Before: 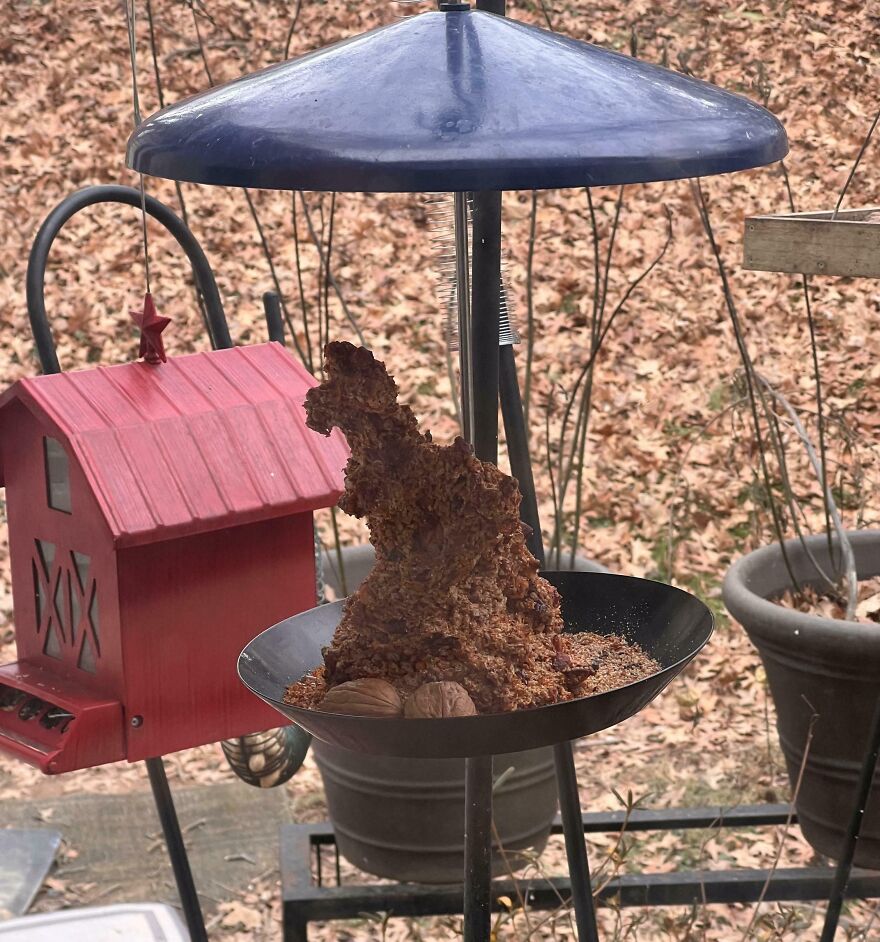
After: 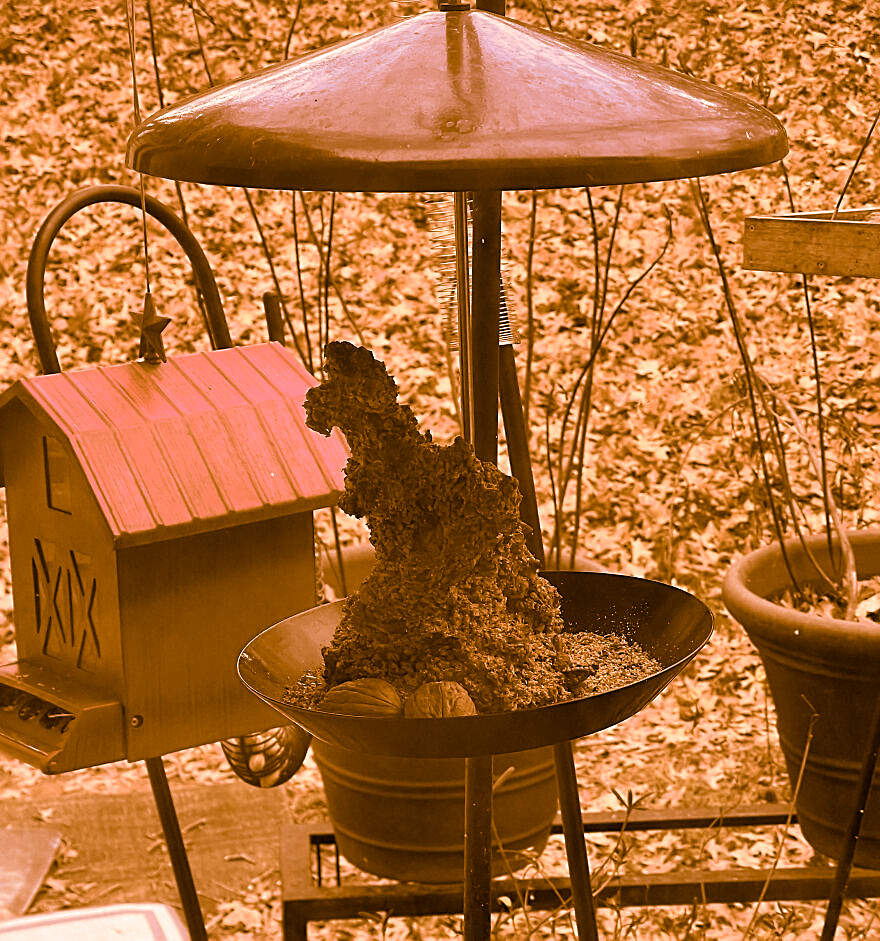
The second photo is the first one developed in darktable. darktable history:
crop: bottom 0.071%
split-toning: shadows › hue 26°, shadows › saturation 0.92, highlights › hue 40°, highlights › saturation 0.92, balance -63, compress 0%
white balance: red 0.98, blue 1.034
sharpen: radius 1.967
color correction: highlights a* 21.88, highlights b* 22.25
